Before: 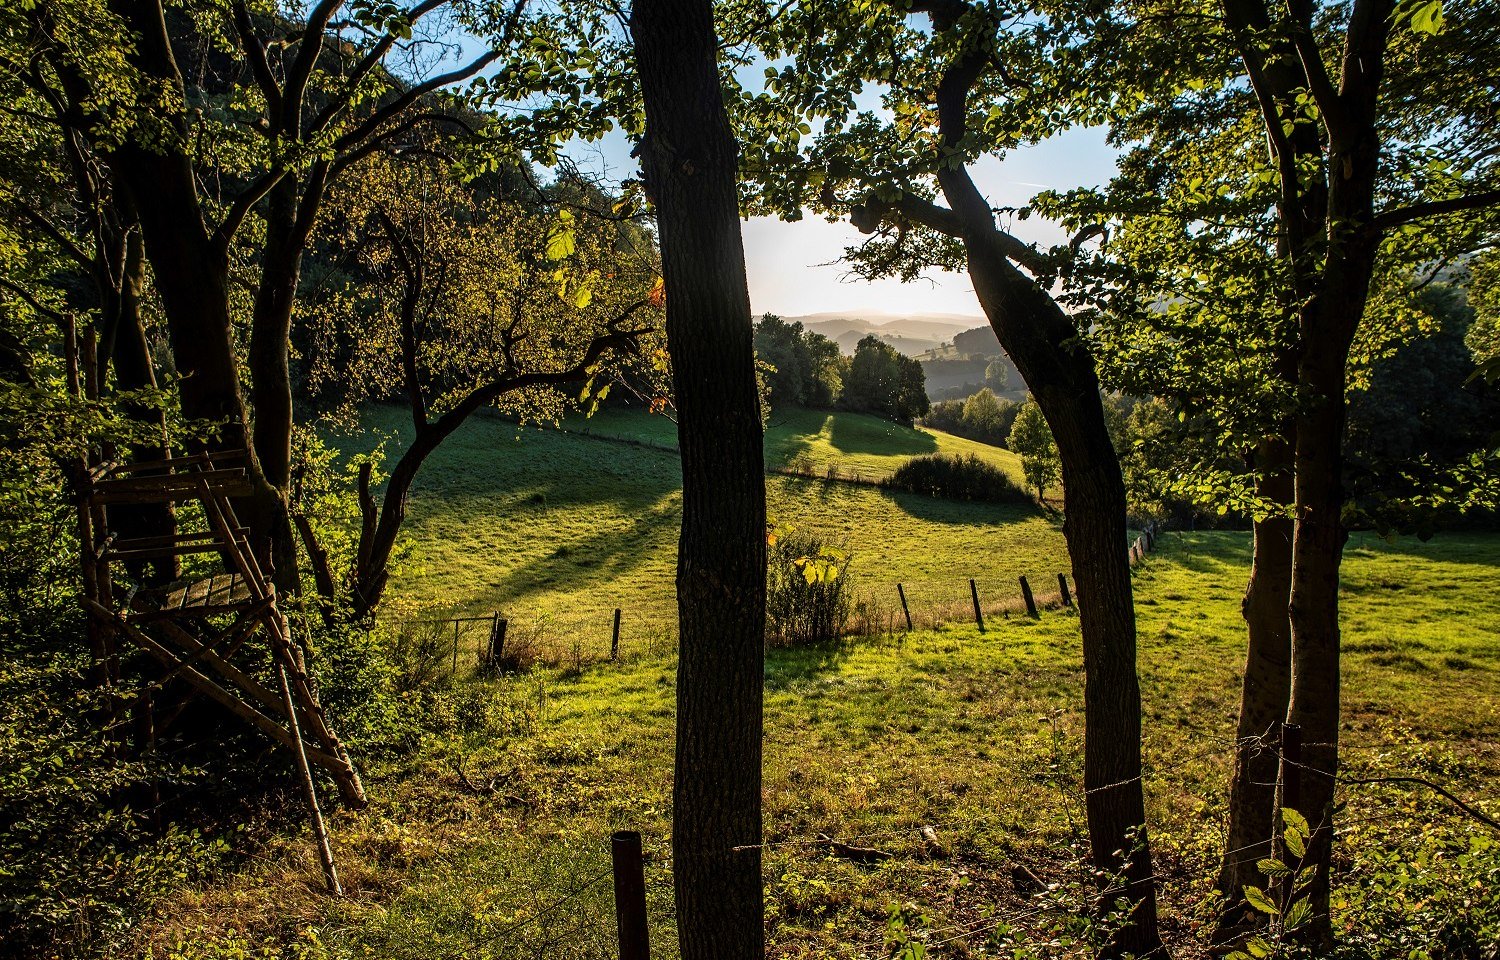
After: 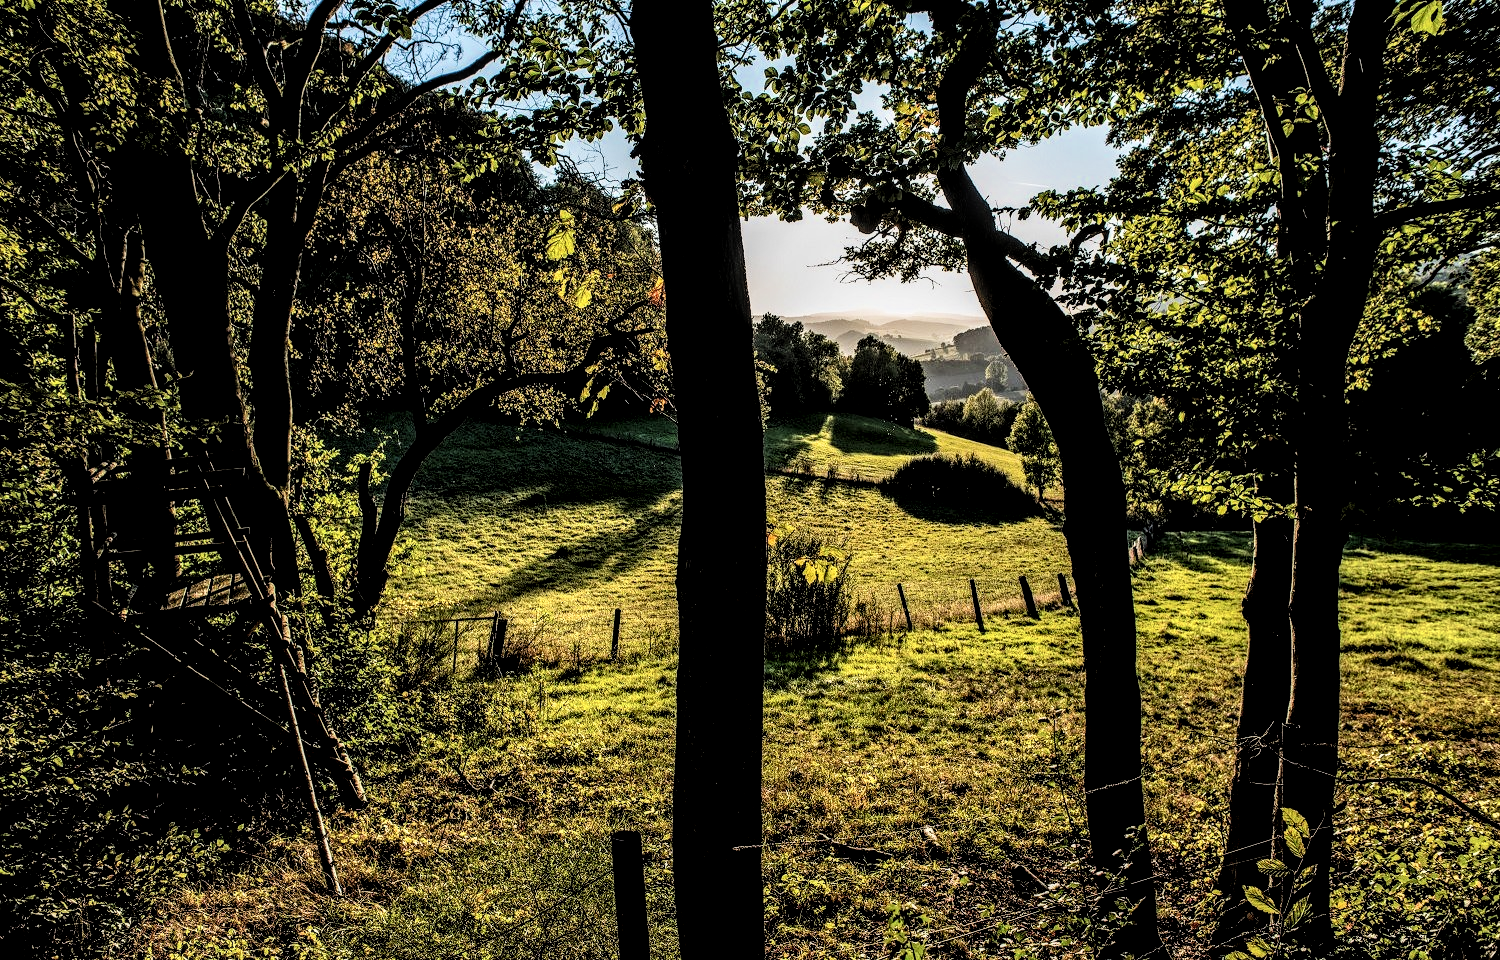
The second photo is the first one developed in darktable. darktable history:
local contrast: highlights 65%, shadows 54%, detail 169%, midtone range 0.514
filmic rgb: black relative exposure -5 EV, hardness 2.88, contrast 1.3
